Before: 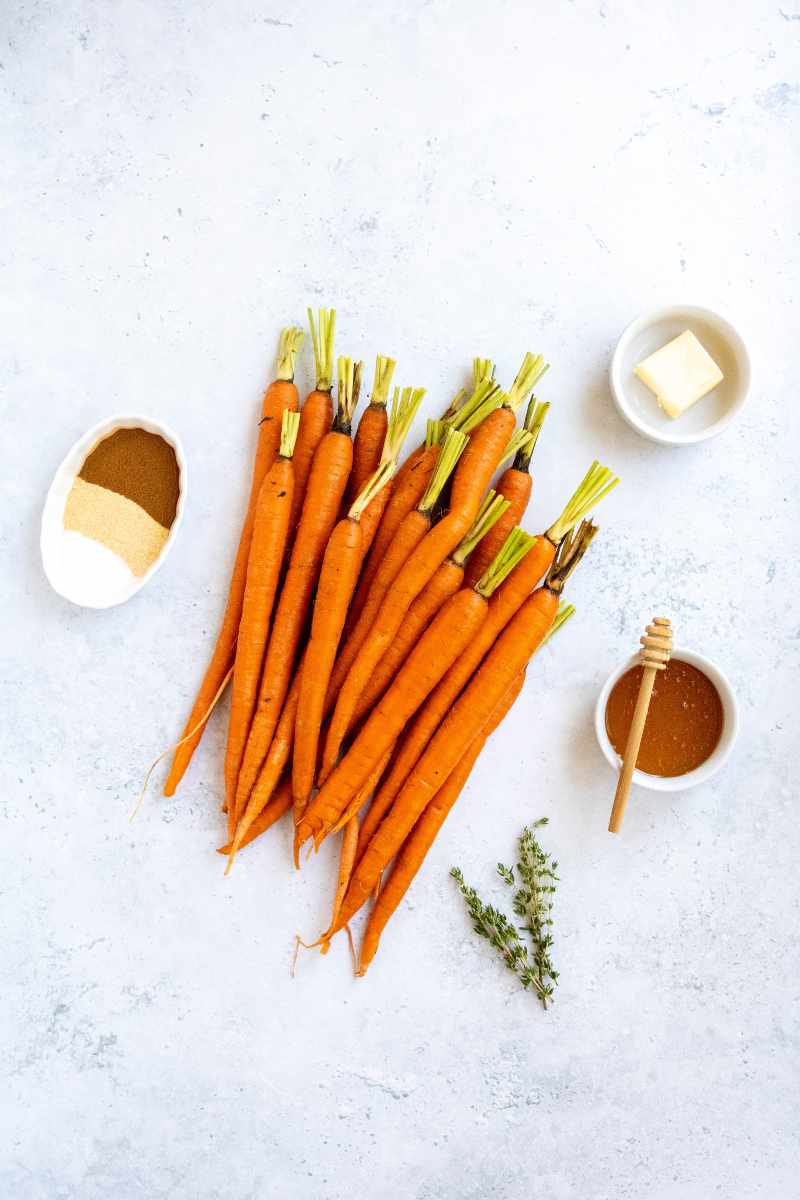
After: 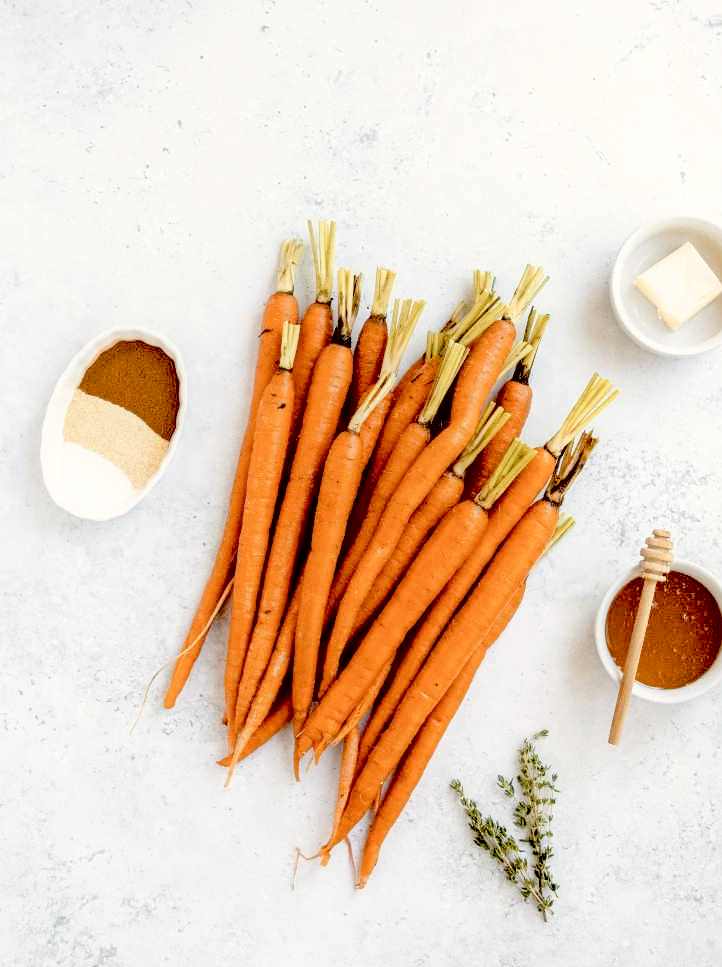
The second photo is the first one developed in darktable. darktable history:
exposure: black level correction 0.055, exposure -0.034 EV, compensate highlight preservation false
crop: top 7.395%, right 9.742%, bottom 11.988%
color zones: curves: ch1 [(0.239, 0.552) (0.75, 0.5)]; ch2 [(0.25, 0.462) (0.749, 0.457)]
contrast brightness saturation: brightness 0.188, saturation -0.511
local contrast: detail 130%
contrast equalizer: octaves 7, y [[0.535, 0.543, 0.548, 0.548, 0.542, 0.532], [0.5 ×6], [0.5 ×6], [0 ×6], [0 ×6]], mix -0.998
color correction: highlights b* 3.02
